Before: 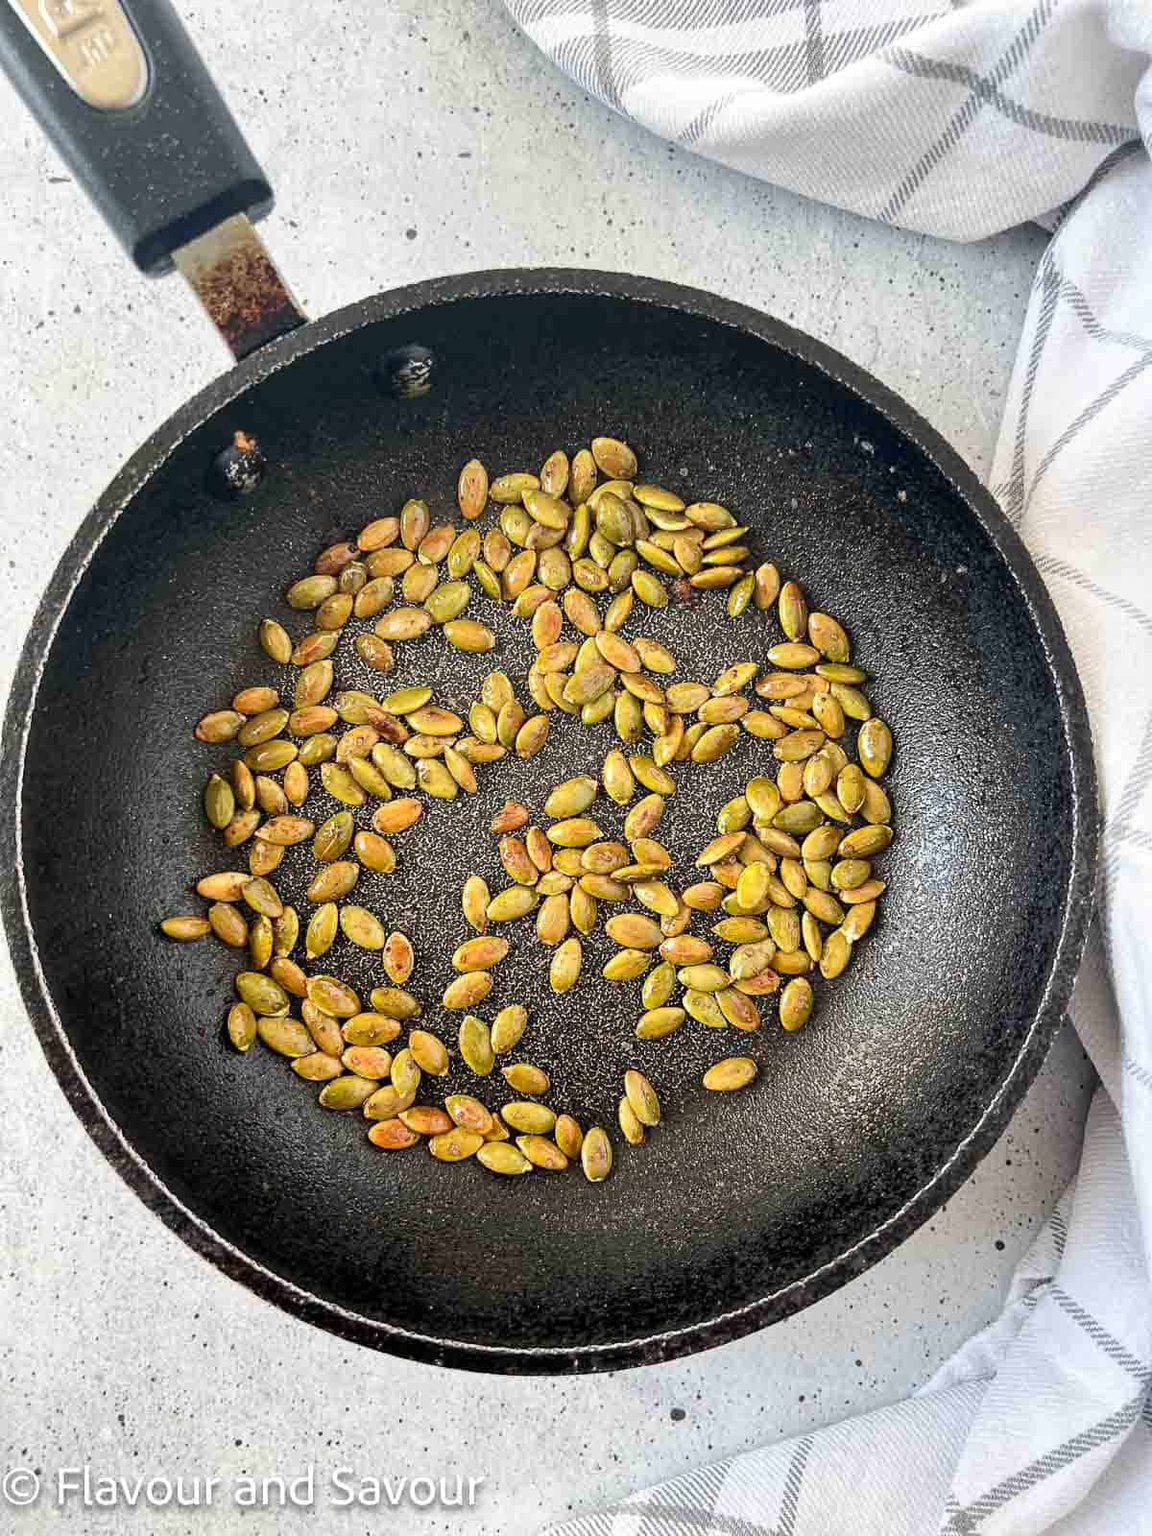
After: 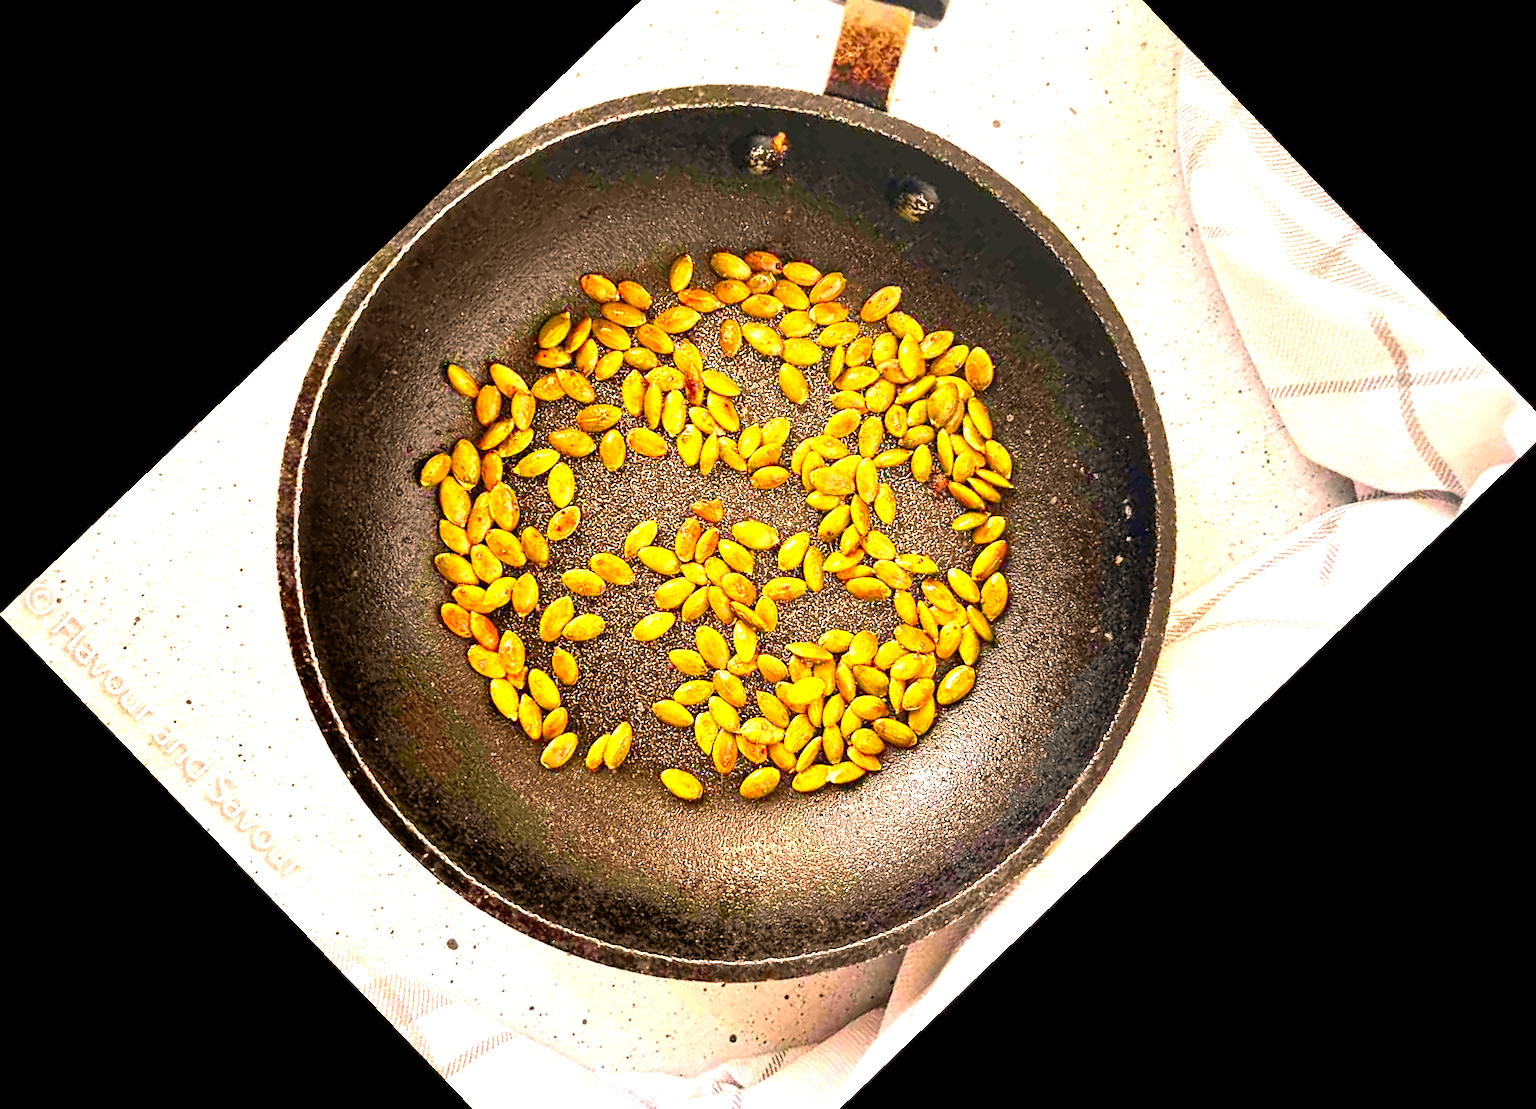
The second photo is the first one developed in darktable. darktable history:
contrast brightness saturation: contrast 0.09, saturation 0.28
levels: levels [0, 0.374, 0.749]
crop and rotate: angle -46.26°, top 16.234%, right 0.912%, bottom 11.704%
color balance rgb: shadows lift › luminance -5%, shadows lift › chroma 1.1%, shadows lift › hue 219°, power › luminance 10%, power › chroma 2.83%, power › hue 60°, highlights gain › chroma 4.52%, highlights gain › hue 33.33°, saturation formula JzAzBz (2021)
